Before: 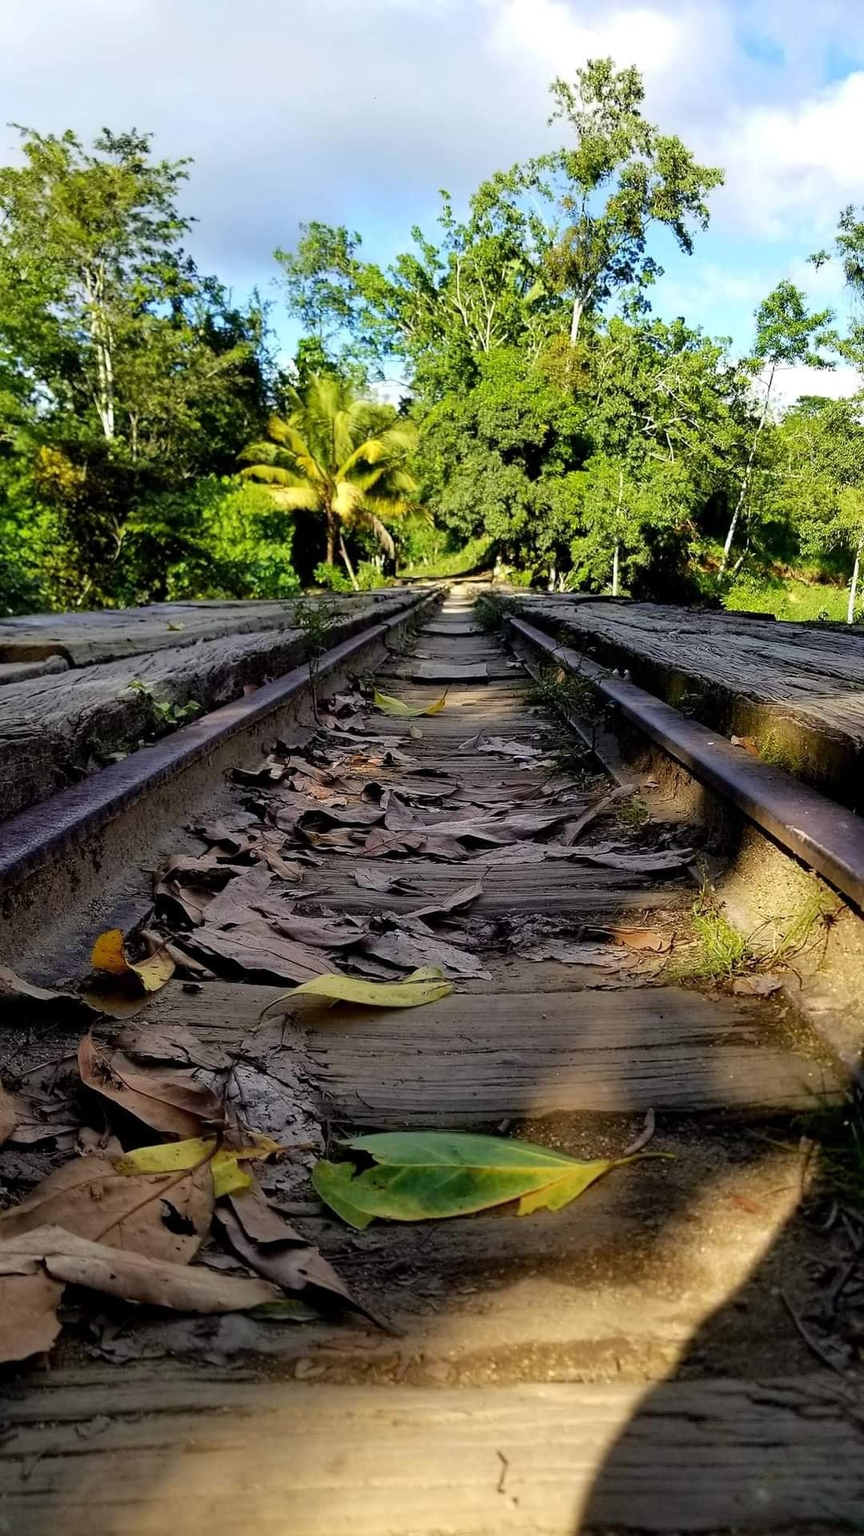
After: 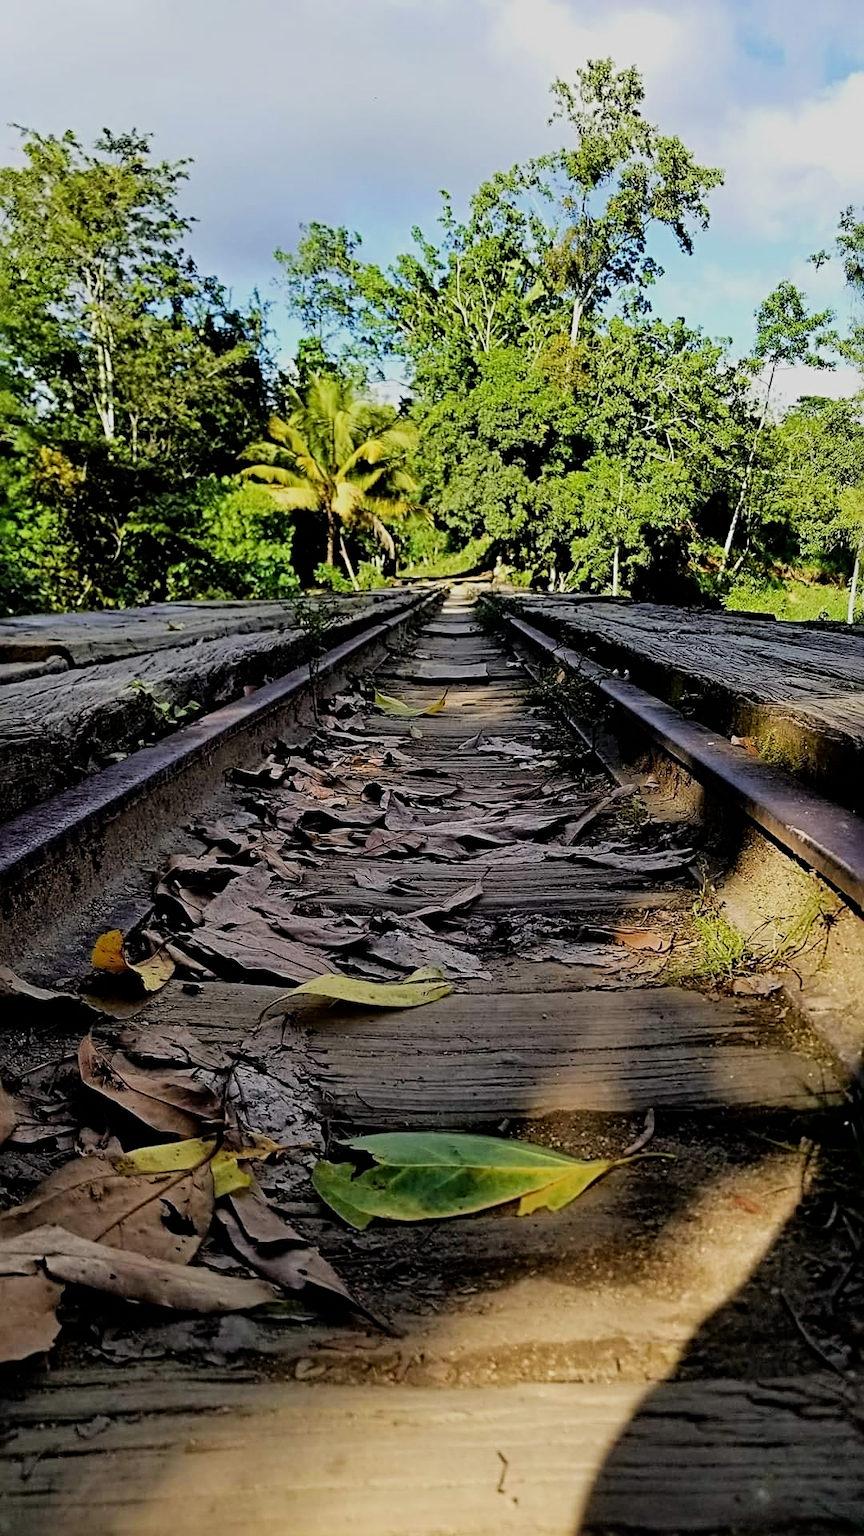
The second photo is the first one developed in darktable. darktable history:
filmic rgb: black relative exposure -7.65 EV, white relative exposure 4.56 EV, hardness 3.61, contrast 1.05
color balance: mode lift, gamma, gain (sRGB)
sharpen: radius 4.883
